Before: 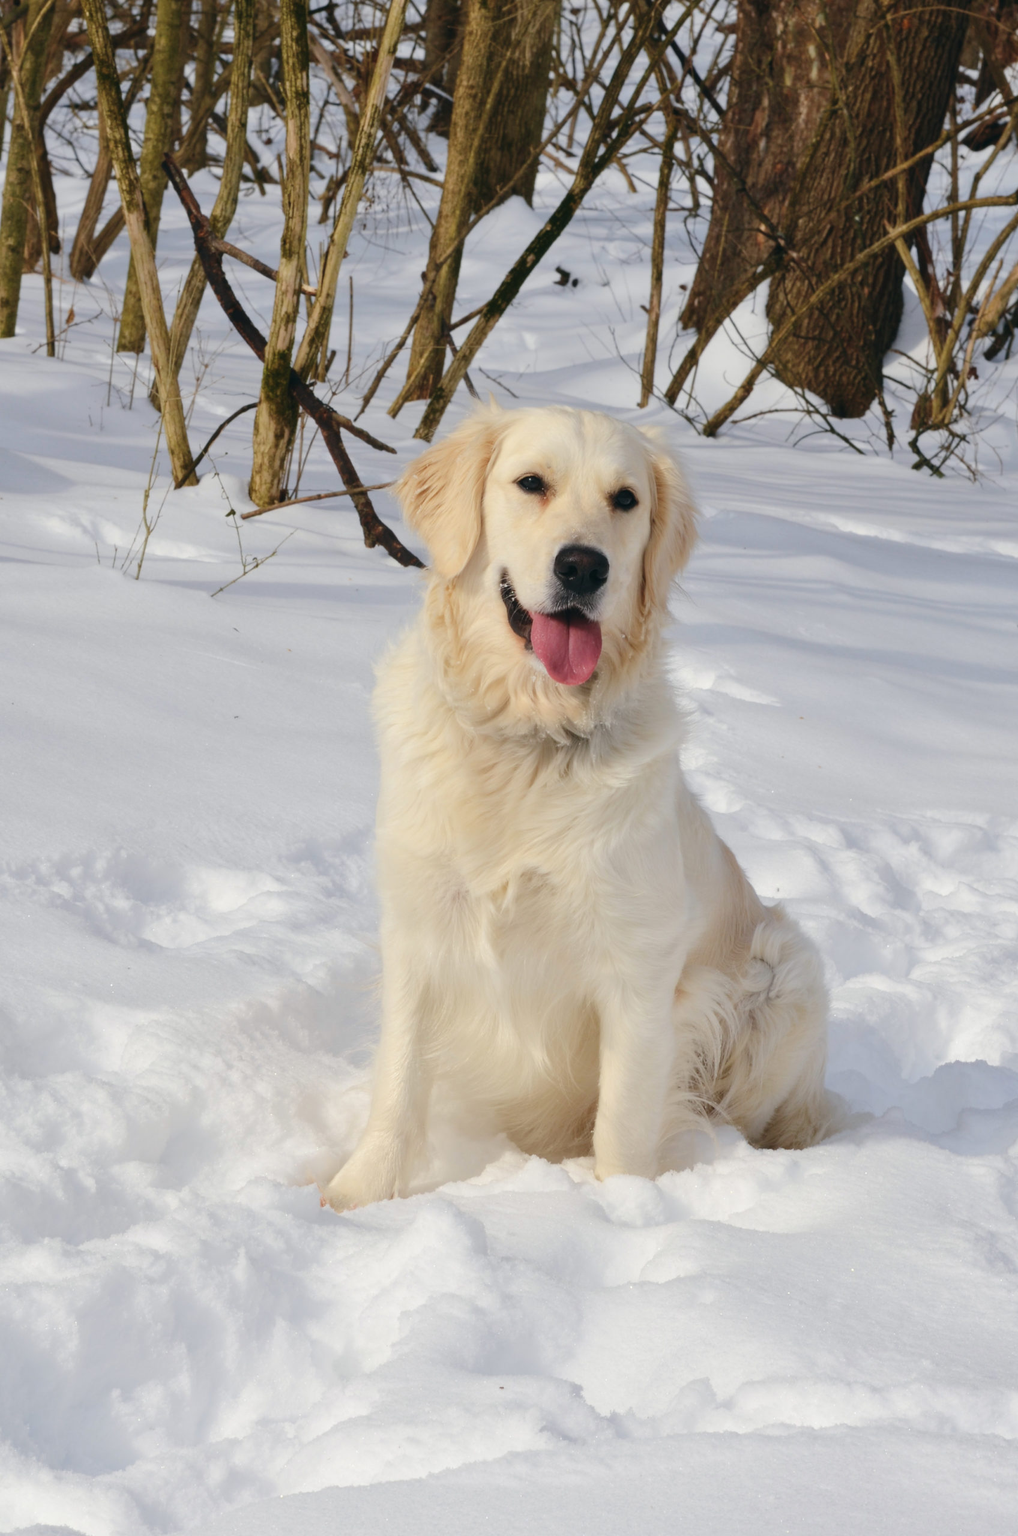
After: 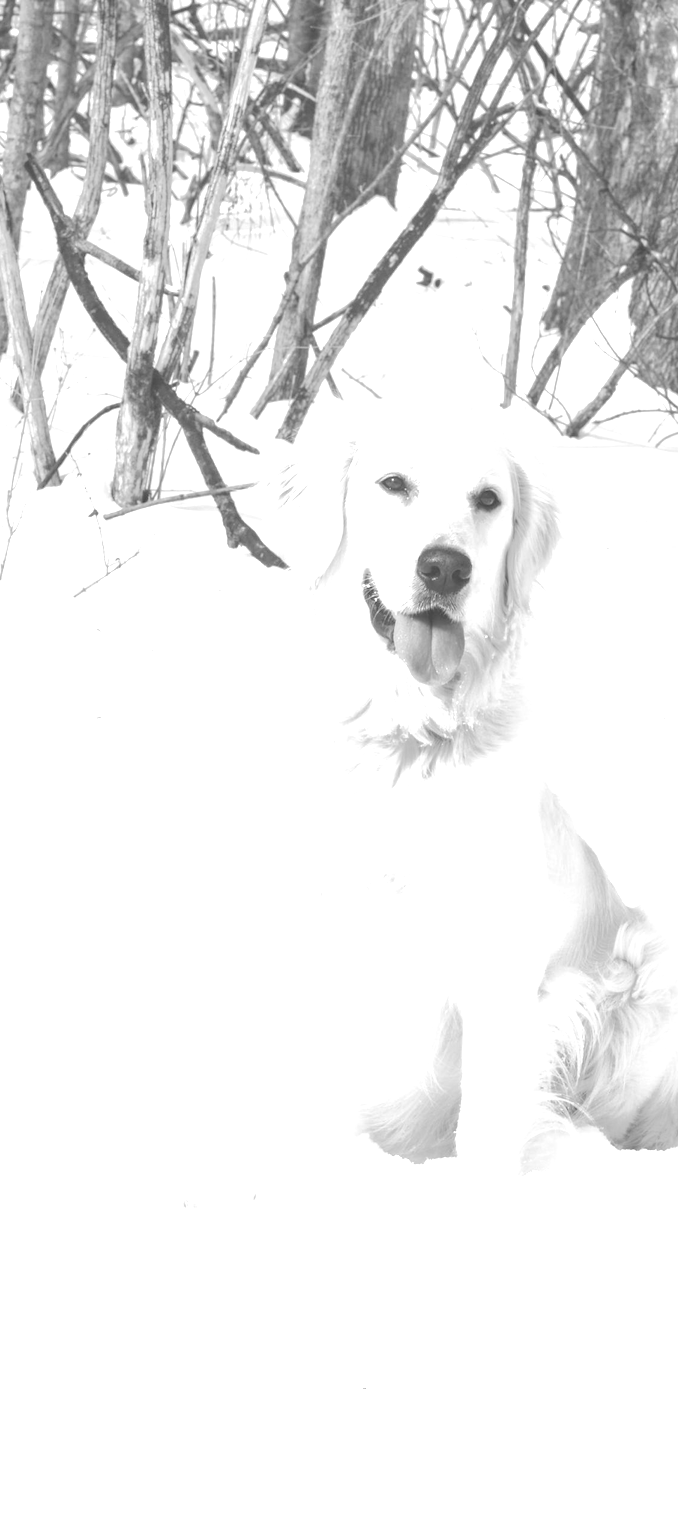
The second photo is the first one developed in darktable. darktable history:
exposure: black level correction 0, exposure 1.55 EV, compensate exposure bias true, compensate highlight preservation false
contrast brightness saturation: brightness 0.28
crop and rotate: left 13.537%, right 19.796%
local contrast: detail 140%
monochrome: a 32, b 64, size 2.3
tone curve: curves: ch0 [(0, 0) (0.003, 0.298) (0.011, 0.298) (0.025, 0.298) (0.044, 0.3) (0.069, 0.302) (0.1, 0.312) (0.136, 0.329) (0.177, 0.354) (0.224, 0.376) (0.277, 0.408) (0.335, 0.453) (0.399, 0.503) (0.468, 0.562) (0.543, 0.623) (0.623, 0.686) (0.709, 0.754) (0.801, 0.825) (0.898, 0.873) (1, 1)], preserve colors none
